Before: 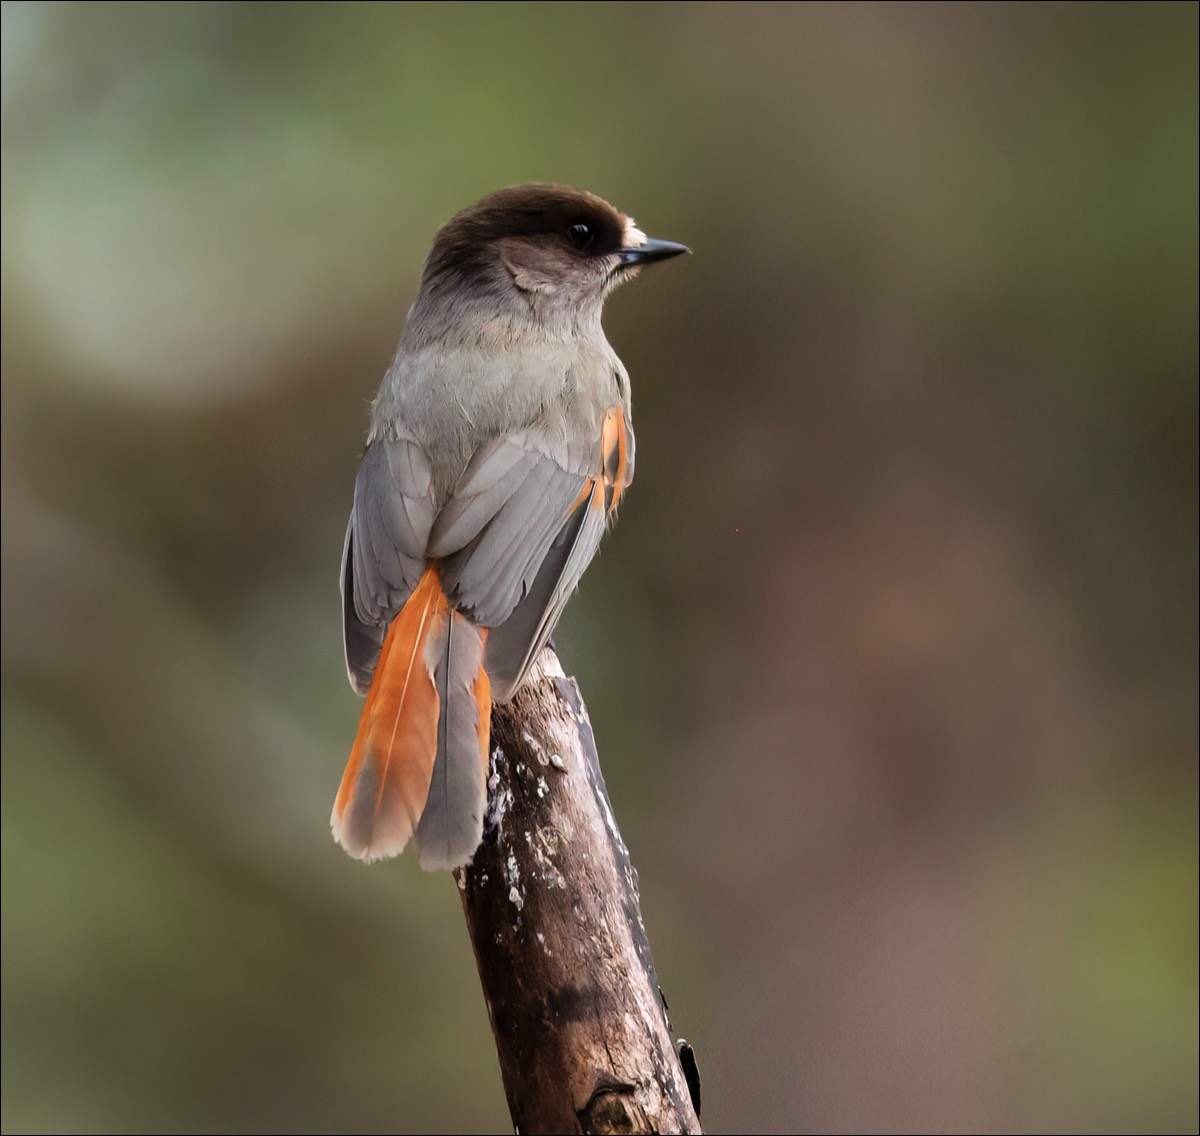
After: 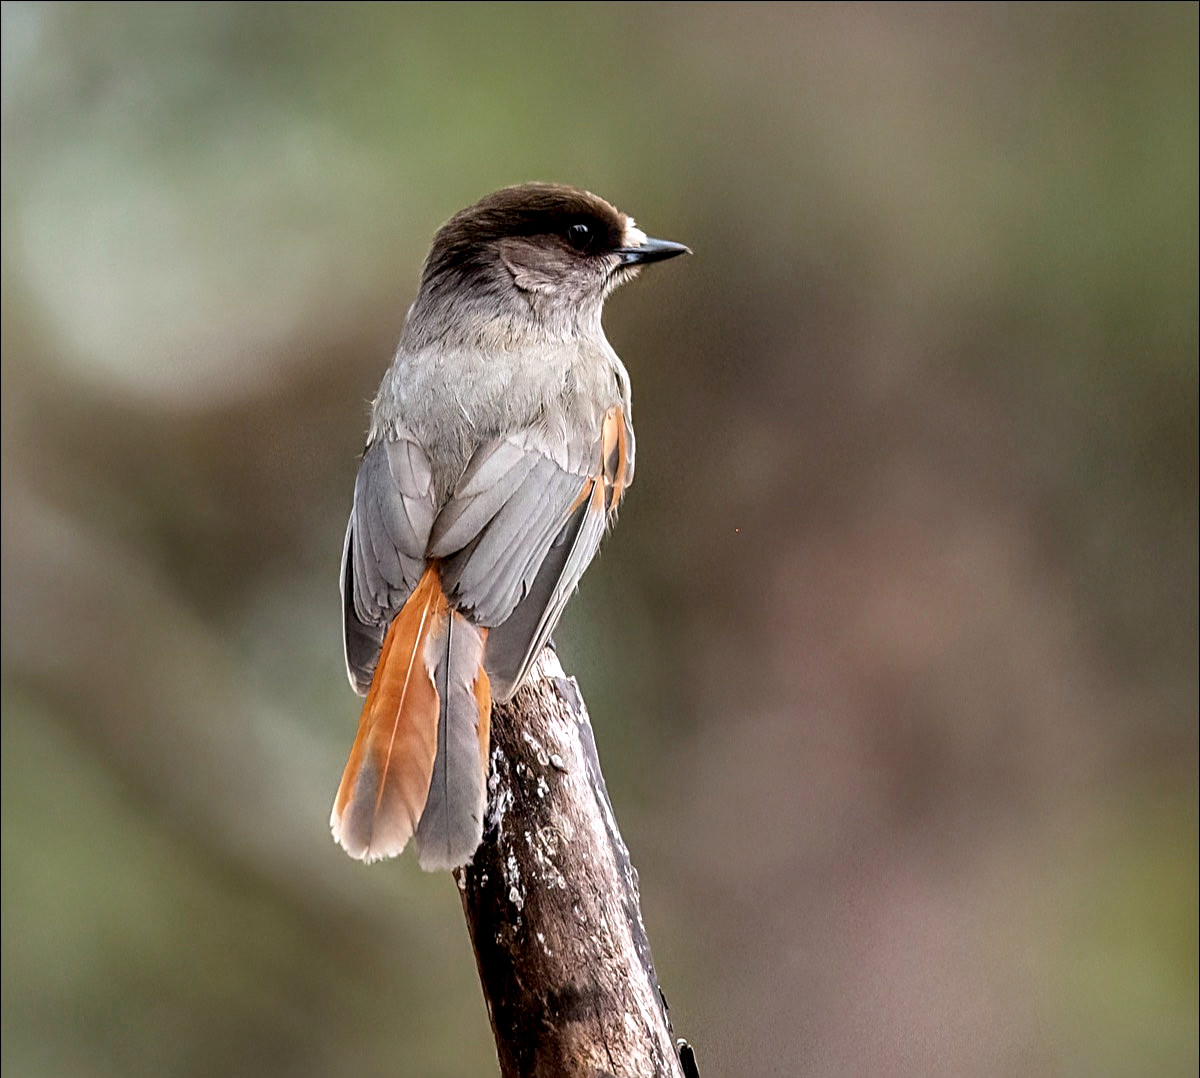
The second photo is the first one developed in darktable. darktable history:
color zones: curves: ch0 [(0, 0.425) (0.143, 0.422) (0.286, 0.42) (0.429, 0.419) (0.571, 0.419) (0.714, 0.42) (0.857, 0.422) (1, 0.425)]
local contrast: detail 160%
crop and rotate: top 0%, bottom 5.097%
white balance: red 1.004, blue 1.024
sharpen: radius 2.531, amount 0.628
